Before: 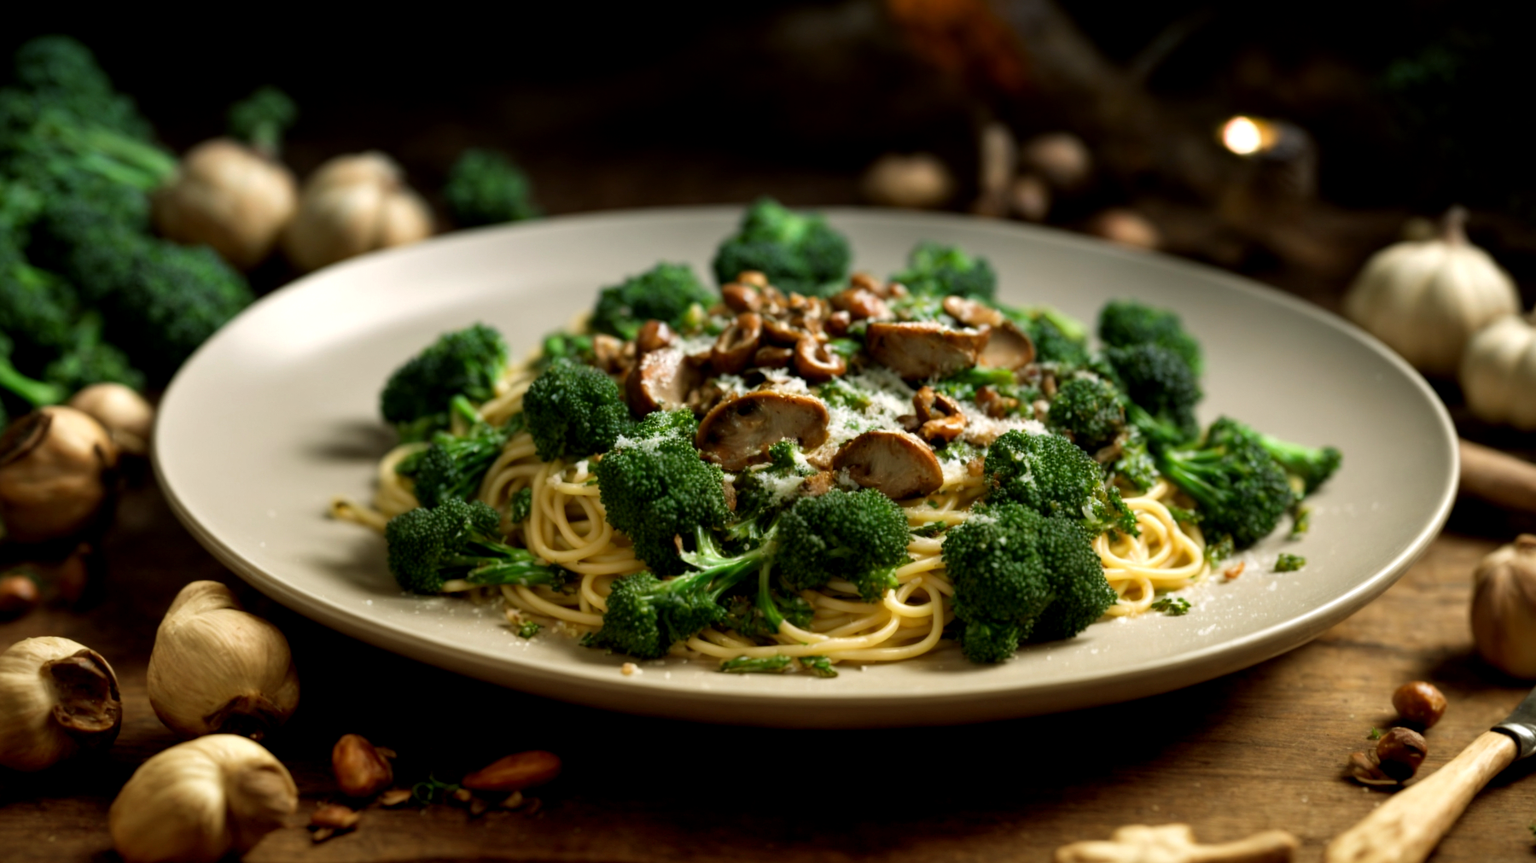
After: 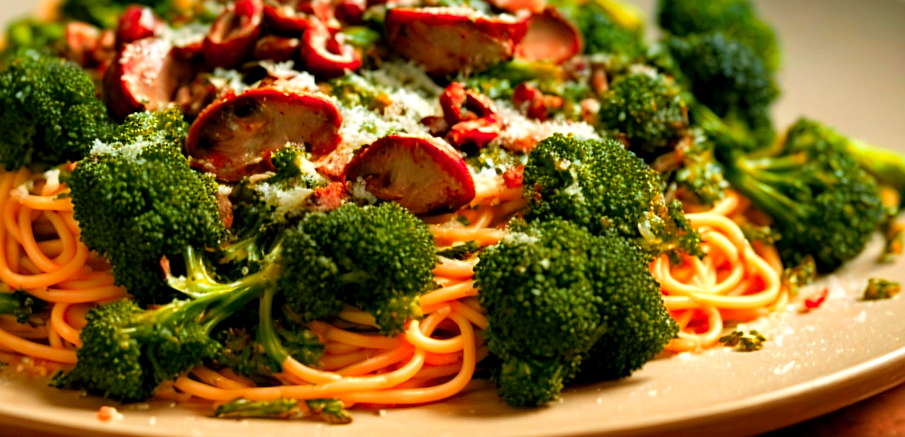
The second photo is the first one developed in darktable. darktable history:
haze removal: compatibility mode true, adaptive false
sharpen: on, module defaults
exposure: exposure 0.127 EV, compensate highlight preservation false
color zones: curves: ch1 [(0.24, 0.629) (0.75, 0.5)]; ch2 [(0.255, 0.454) (0.745, 0.491)], mix 102.12%
crop: left 35.03%, top 36.625%, right 14.663%, bottom 20.057%
contrast brightness saturation: contrast 0.07, brightness 0.08, saturation 0.18
